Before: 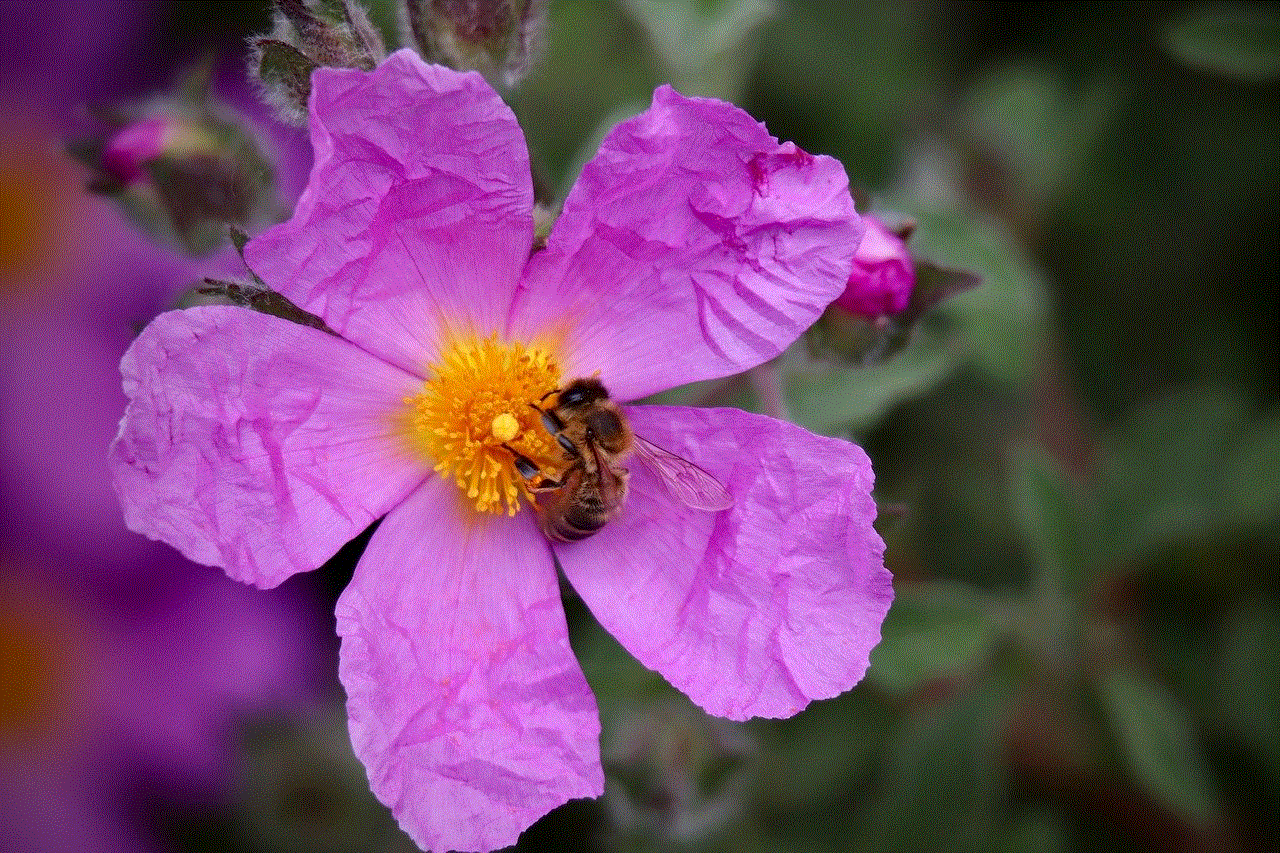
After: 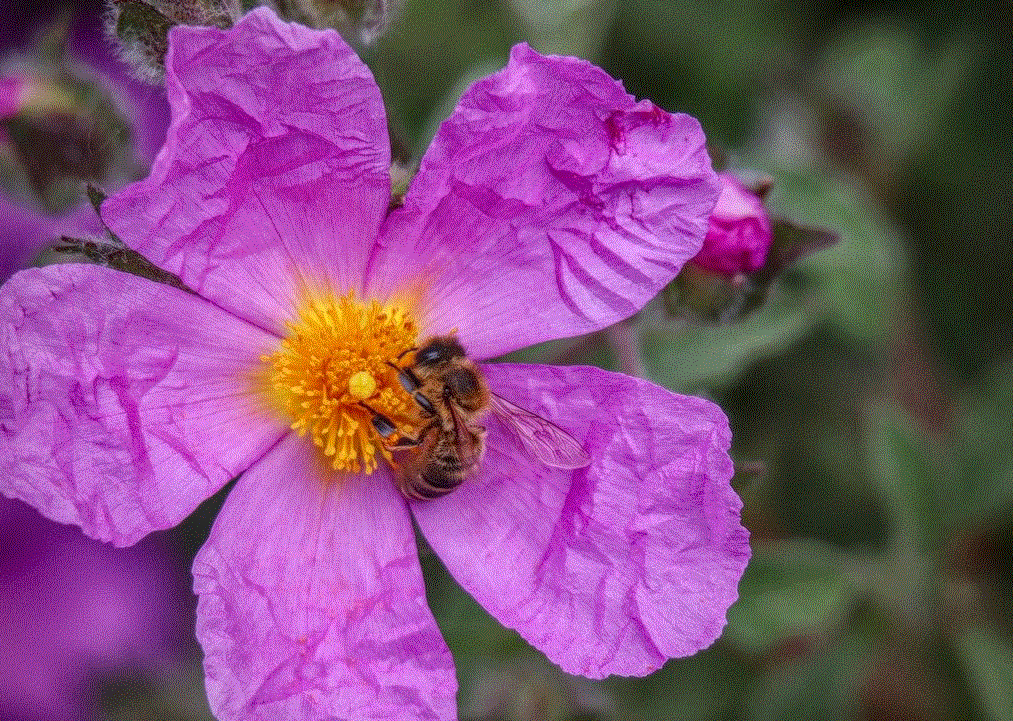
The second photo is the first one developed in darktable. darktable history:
crop: left 11.247%, top 4.987%, right 9.555%, bottom 10.381%
local contrast: highlights 20%, shadows 25%, detail 200%, midtone range 0.2
